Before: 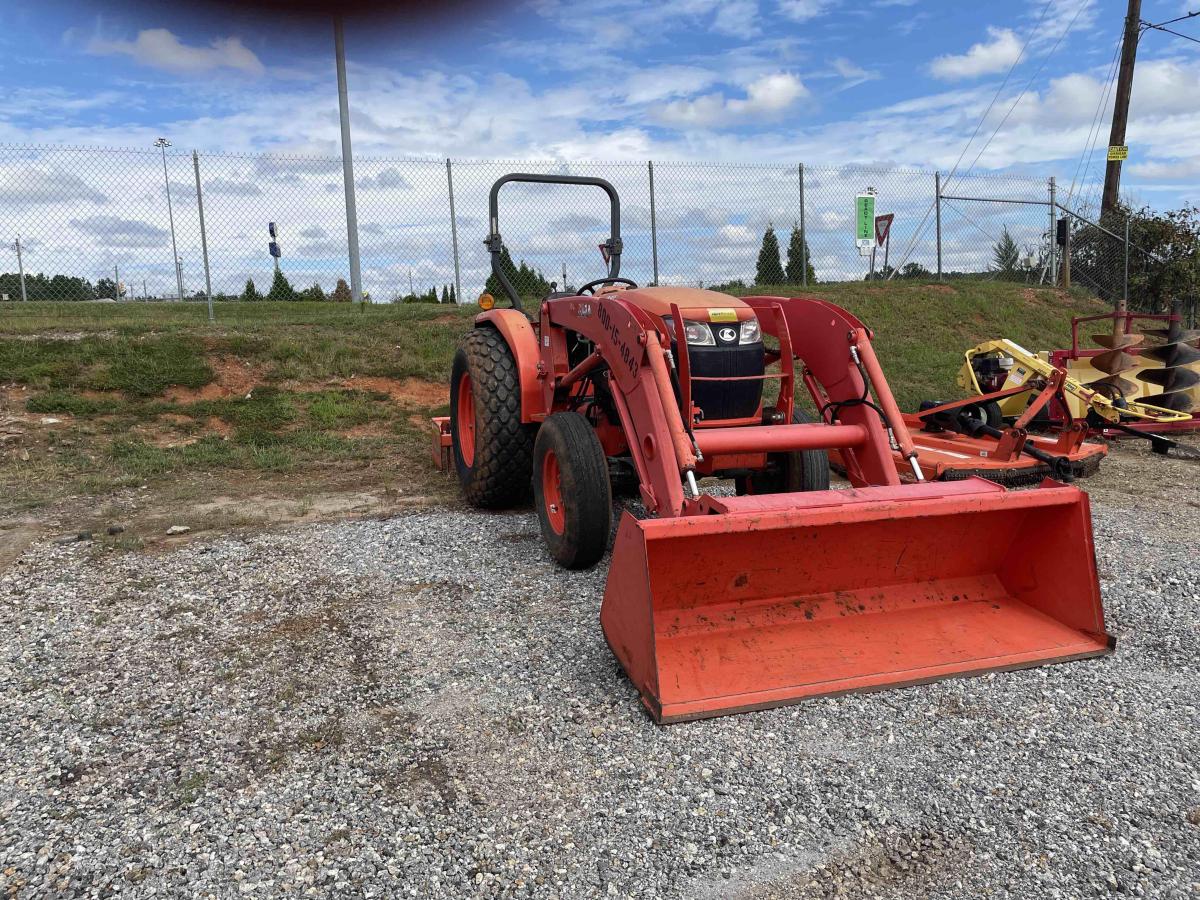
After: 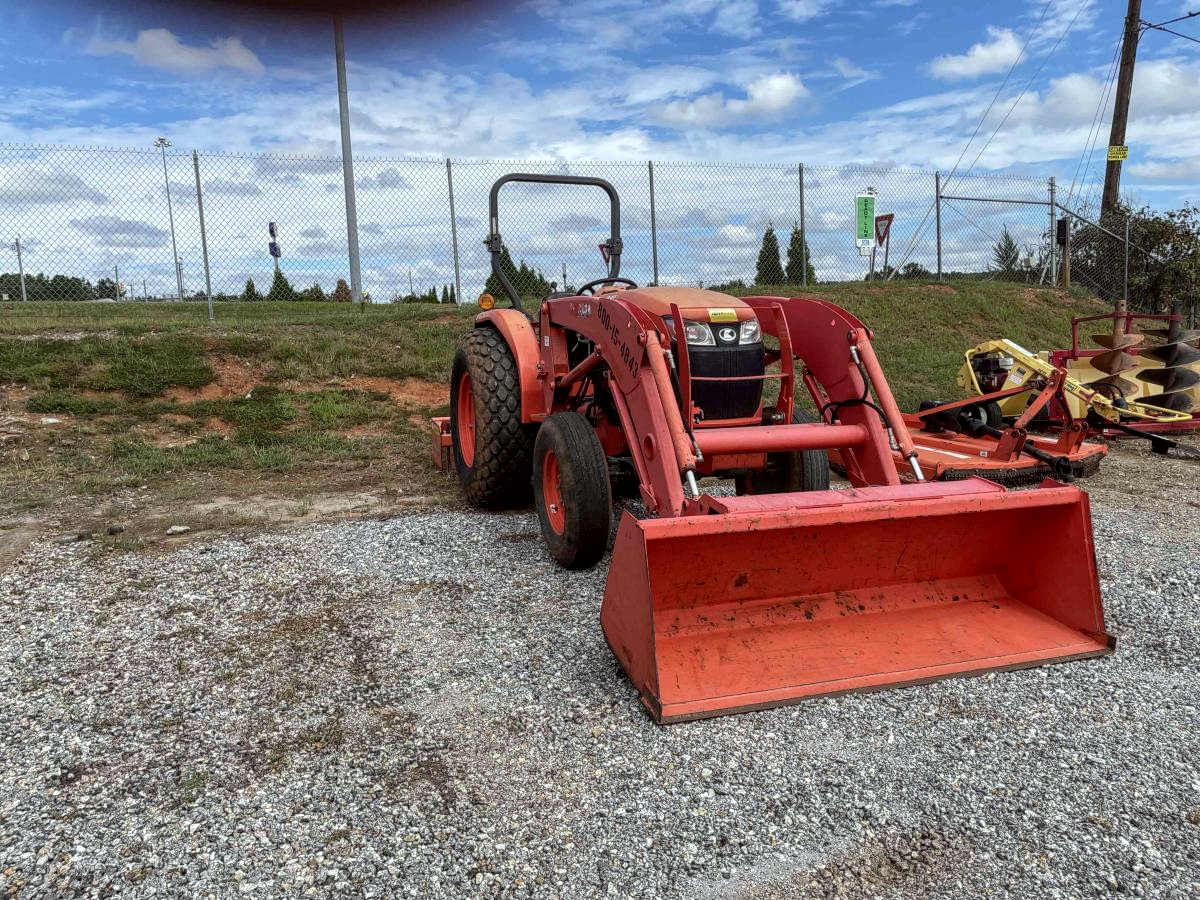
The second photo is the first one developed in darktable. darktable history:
color correction: highlights a* -2.96, highlights b* -2.59, shadows a* 2.04, shadows b* 2.67
tone equalizer: on, module defaults
local contrast: on, module defaults
